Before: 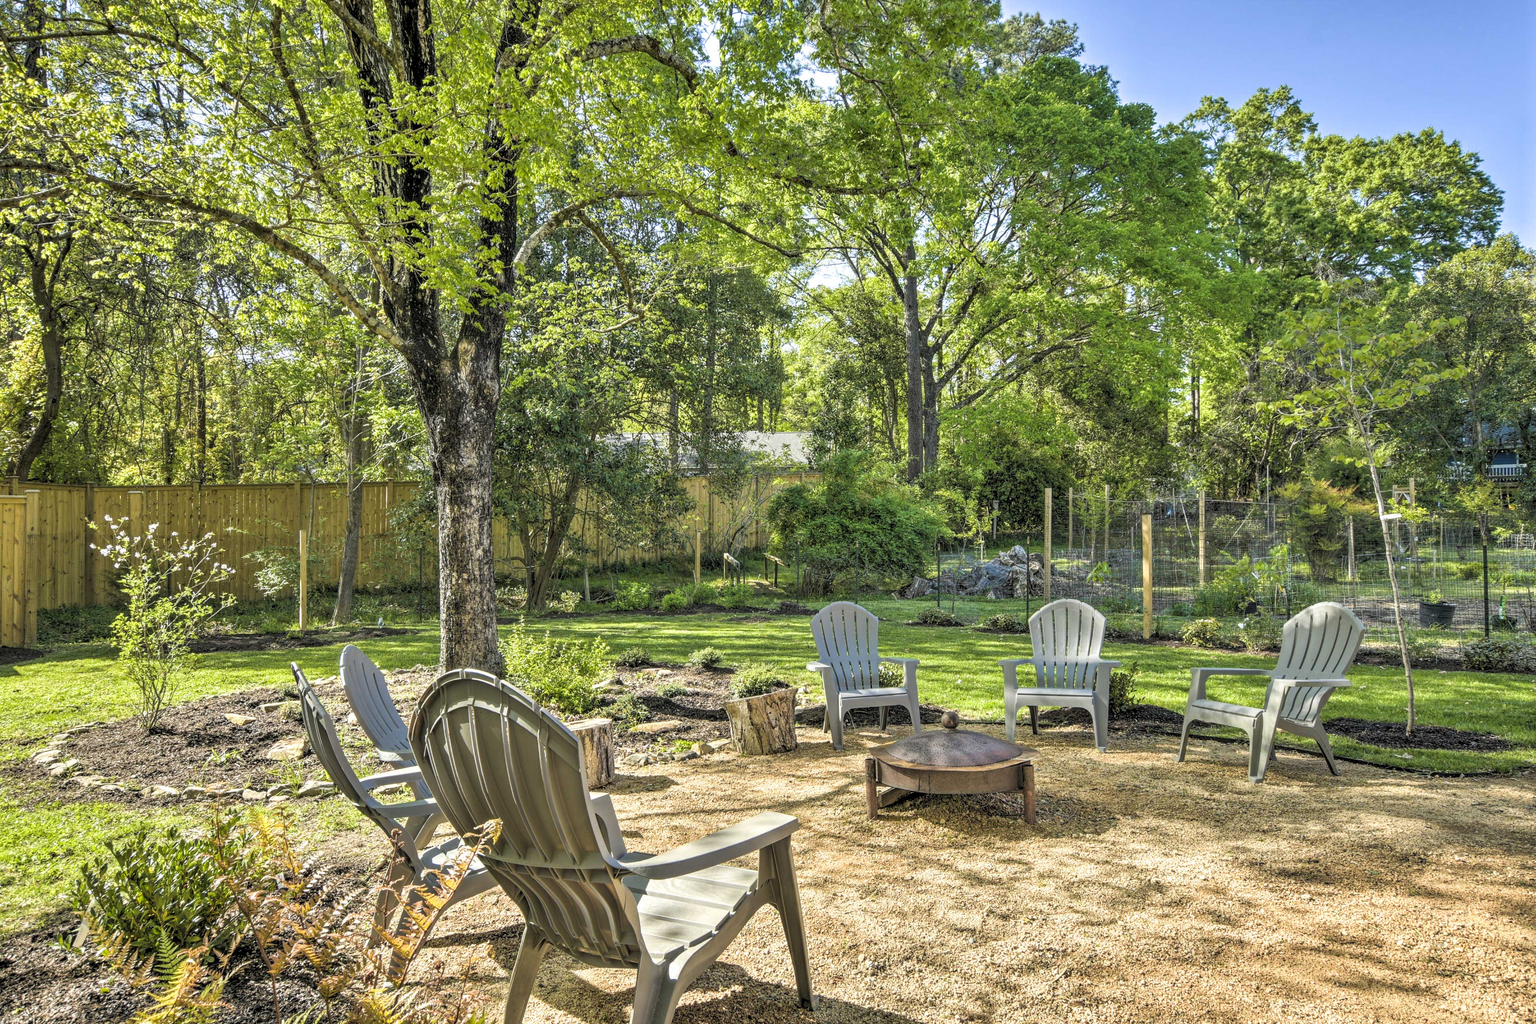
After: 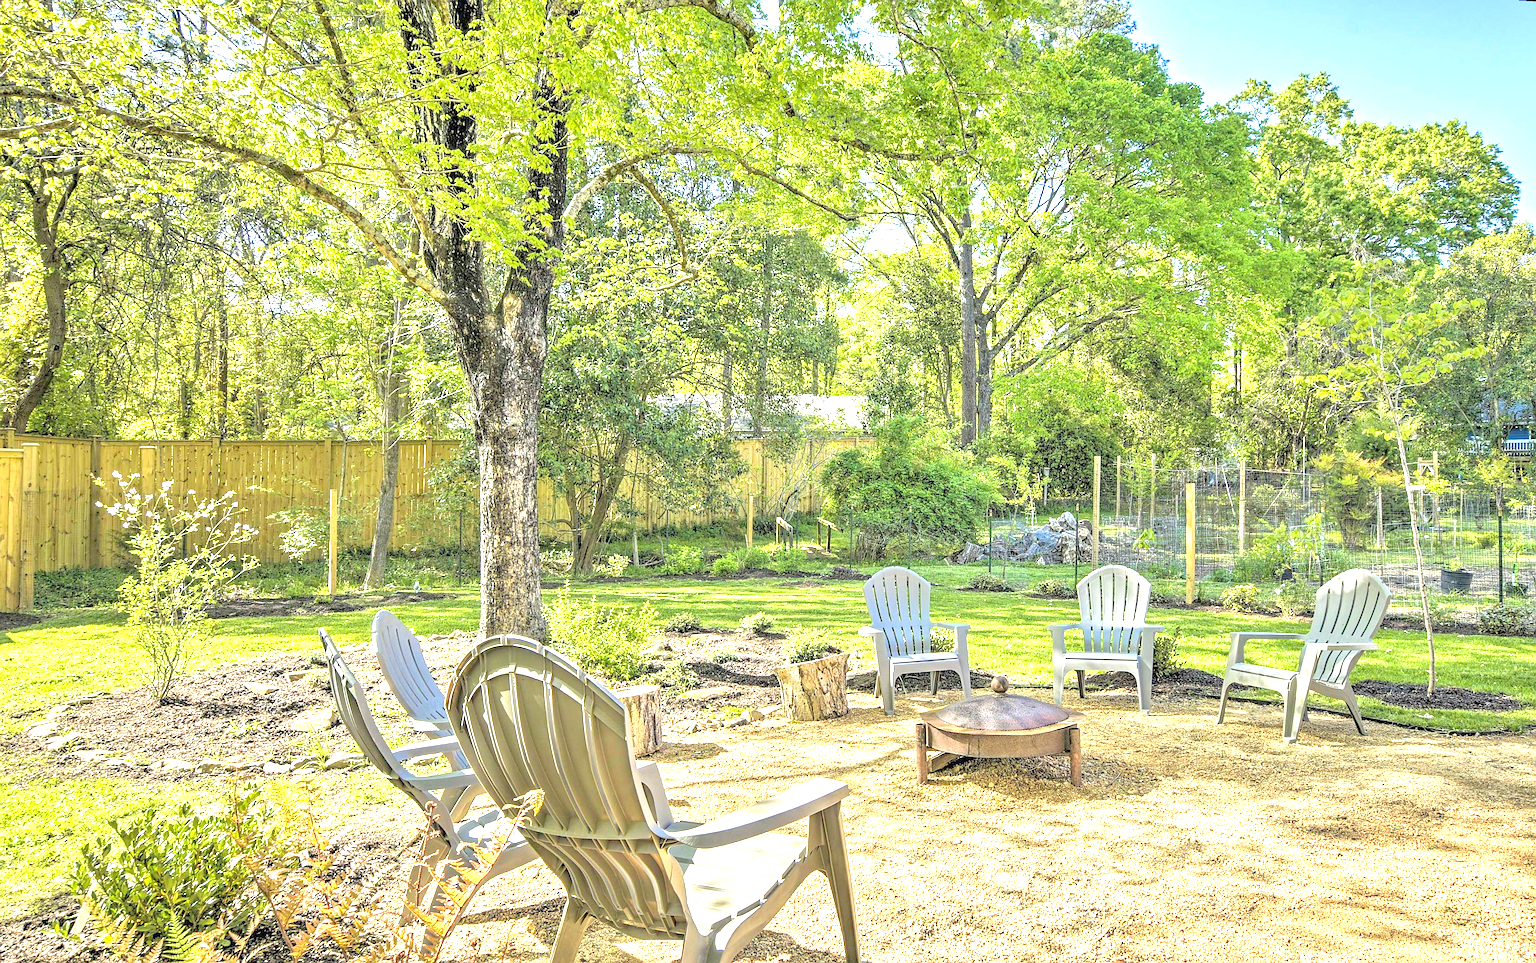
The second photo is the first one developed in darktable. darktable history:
exposure: black level correction 0, exposure 1.1 EV, compensate highlight preservation false
sharpen: on, module defaults
rotate and perspective: rotation 0.679°, lens shift (horizontal) 0.136, crop left 0.009, crop right 0.991, crop top 0.078, crop bottom 0.95
levels: levels [0, 0.397, 0.955]
haze removal: compatibility mode true, adaptive false
